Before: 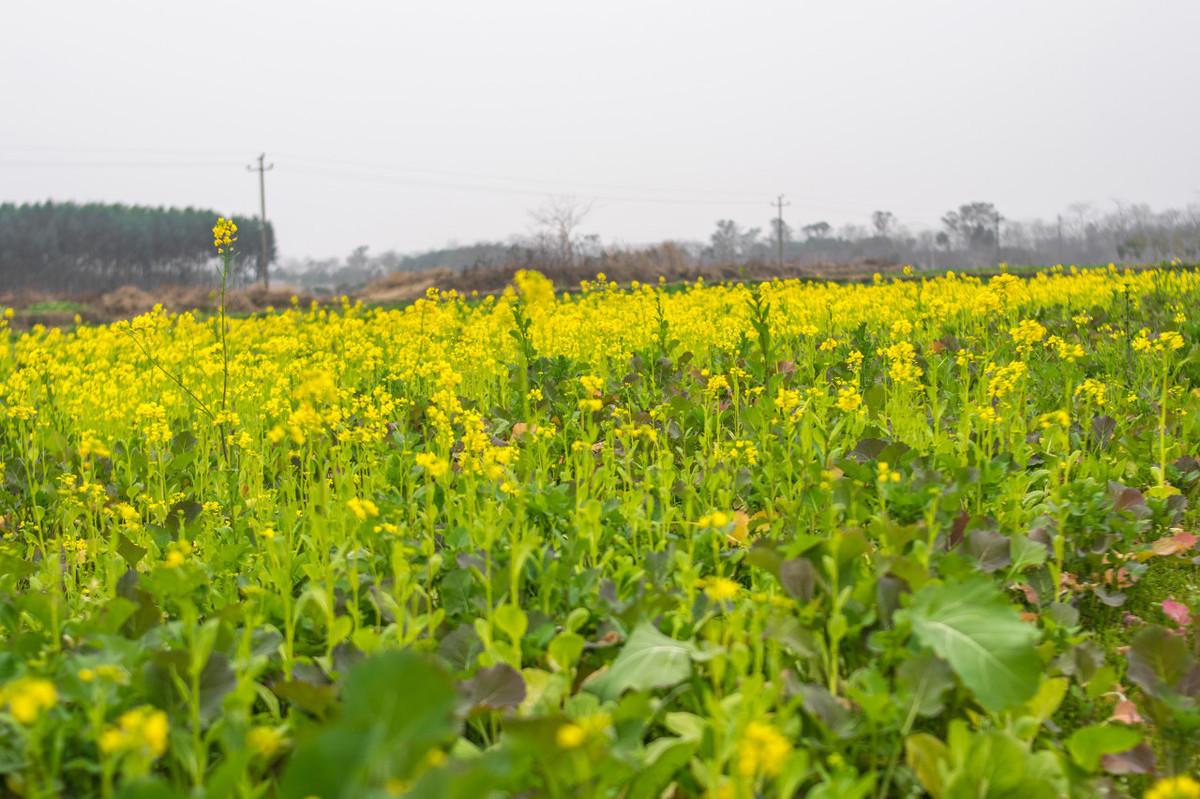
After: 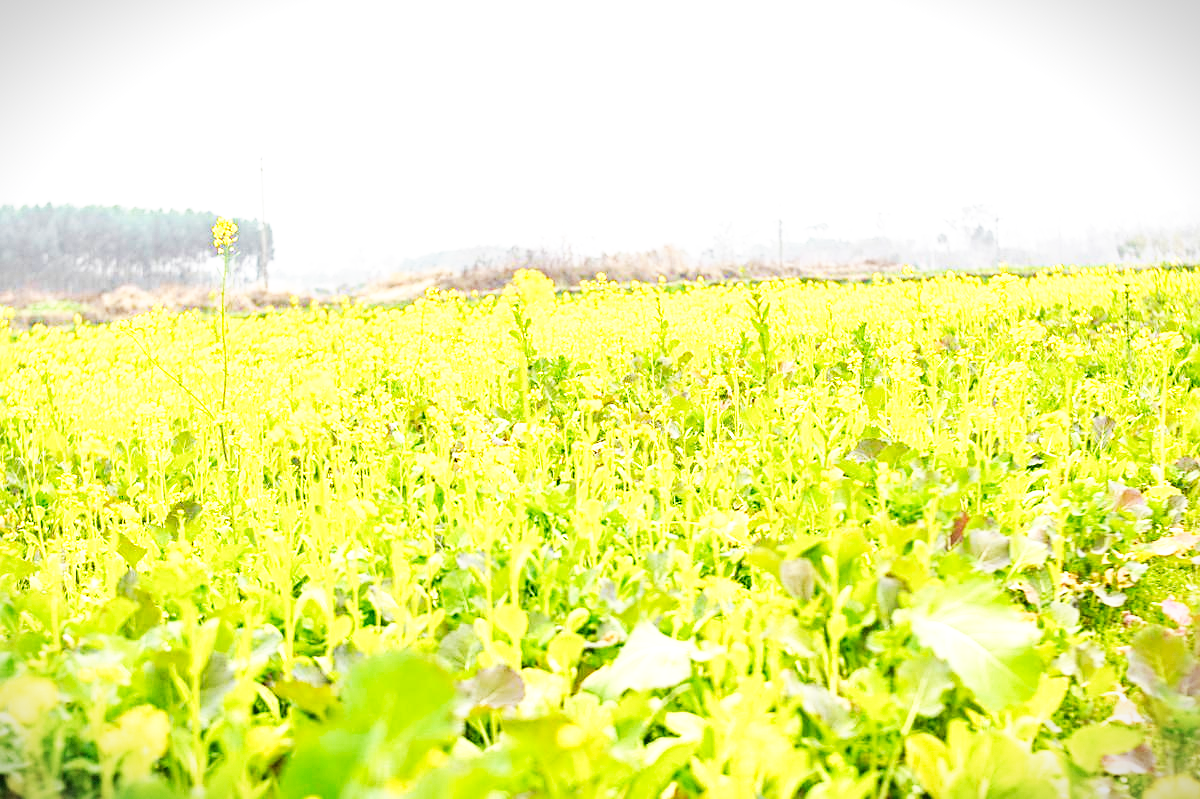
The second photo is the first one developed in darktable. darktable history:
sharpen: radius 2.529, amount 0.323
base curve: curves: ch0 [(0, 0) (0.007, 0.004) (0.027, 0.03) (0.046, 0.07) (0.207, 0.54) (0.442, 0.872) (0.673, 0.972) (1, 1)], preserve colors none
exposure: exposure 1.137 EV, compensate highlight preservation false
vignetting: fall-off start 100%, brightness -0.406, saturation -0.3, width/height ratio 1.324, dithering 8-bit output, unbound false
